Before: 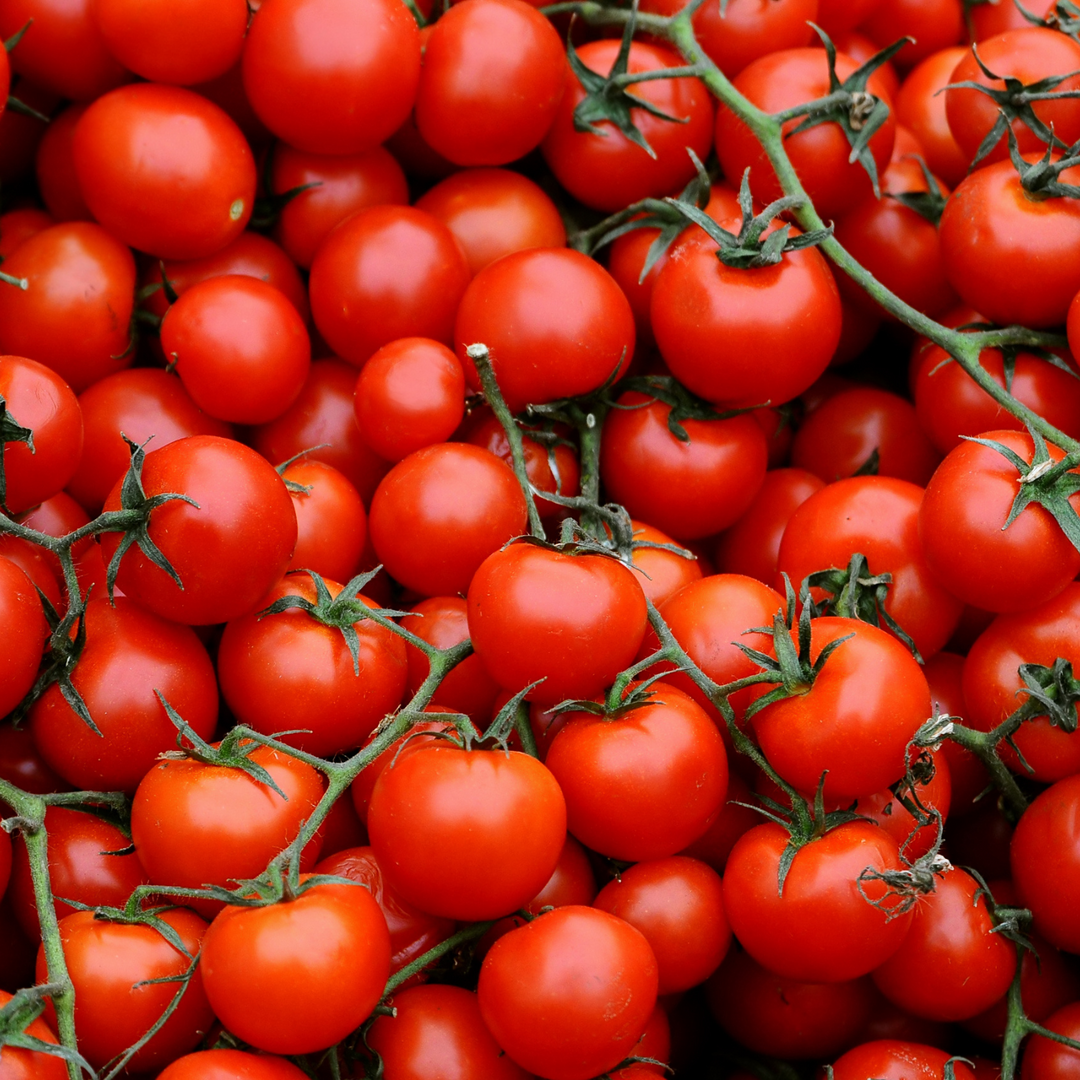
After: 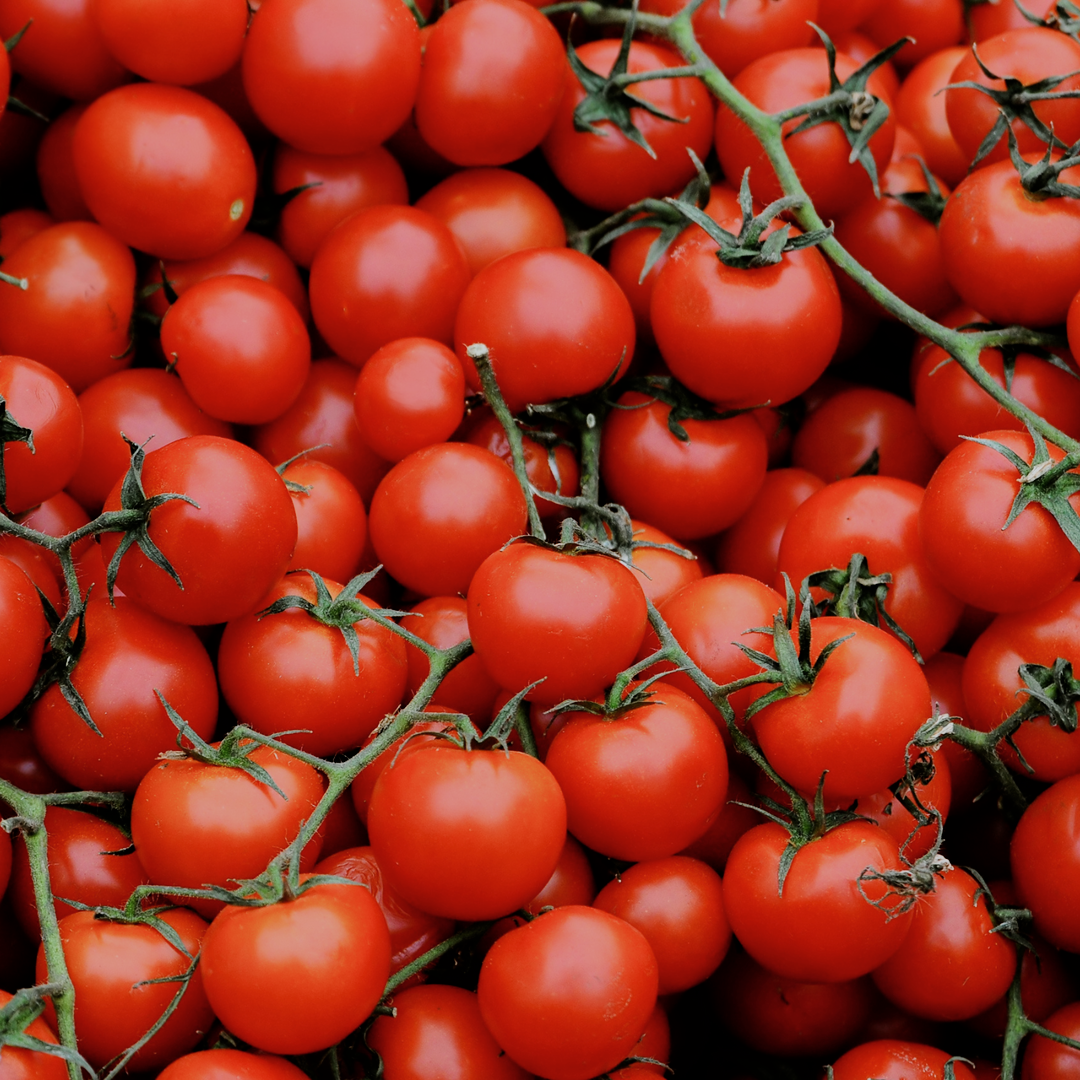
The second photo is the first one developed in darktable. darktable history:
contrast brightness saturation: saturation -0.05
filmic rgb: black relative exposure -7.65 EV, white relative exposure 4.56 EV, hardness 3.61
